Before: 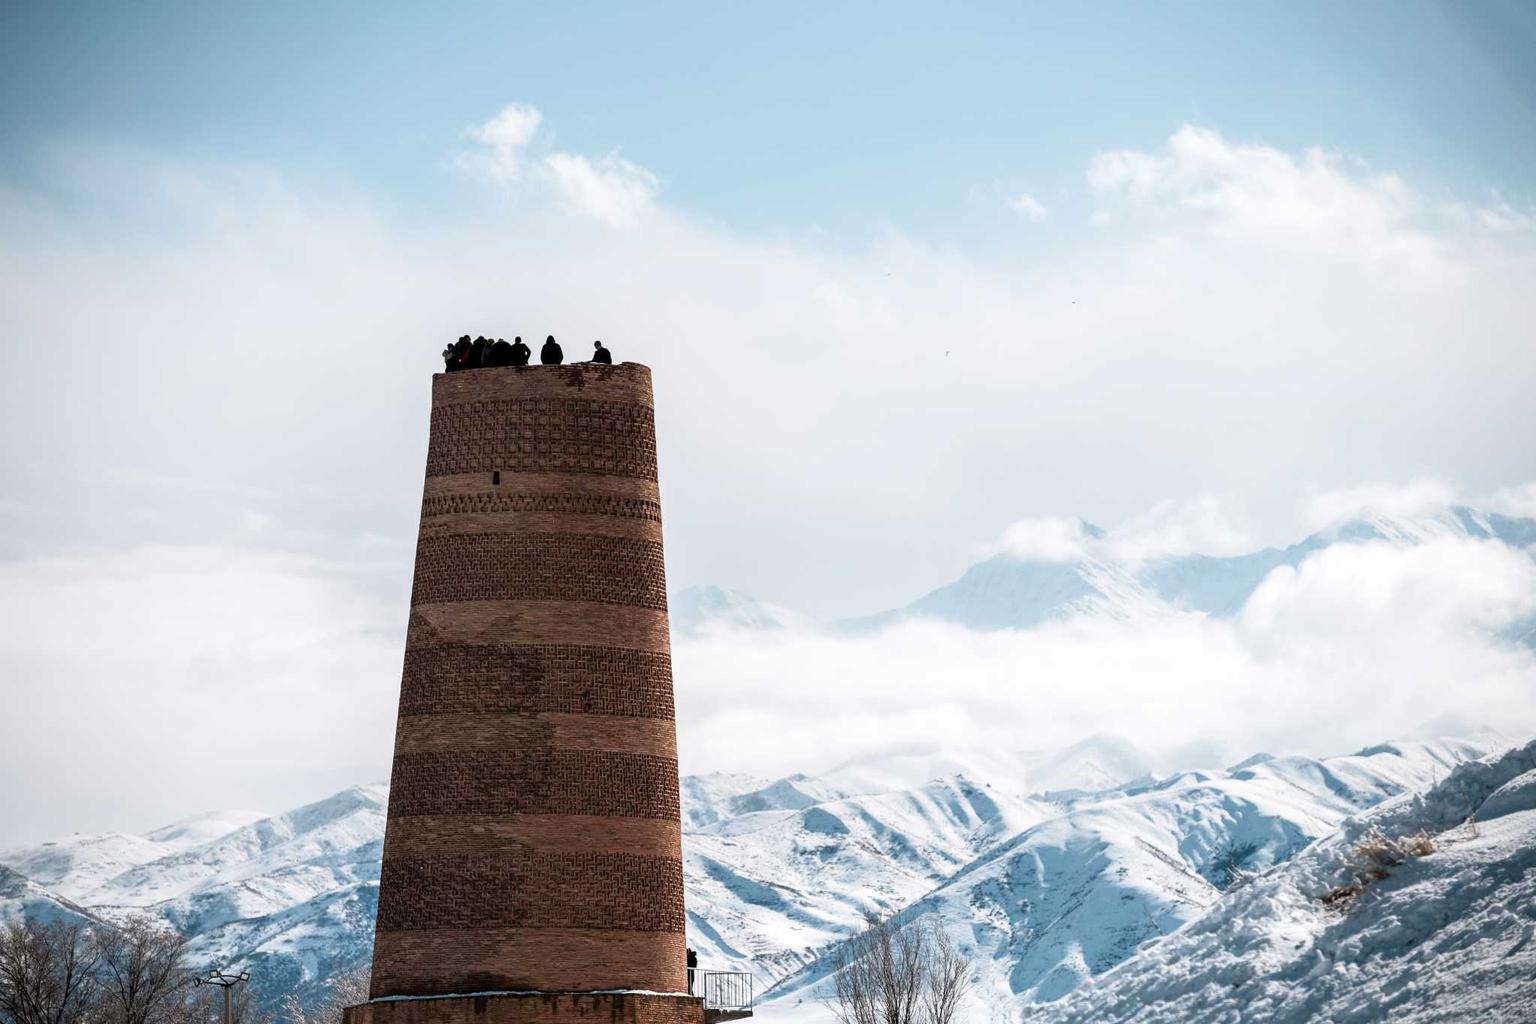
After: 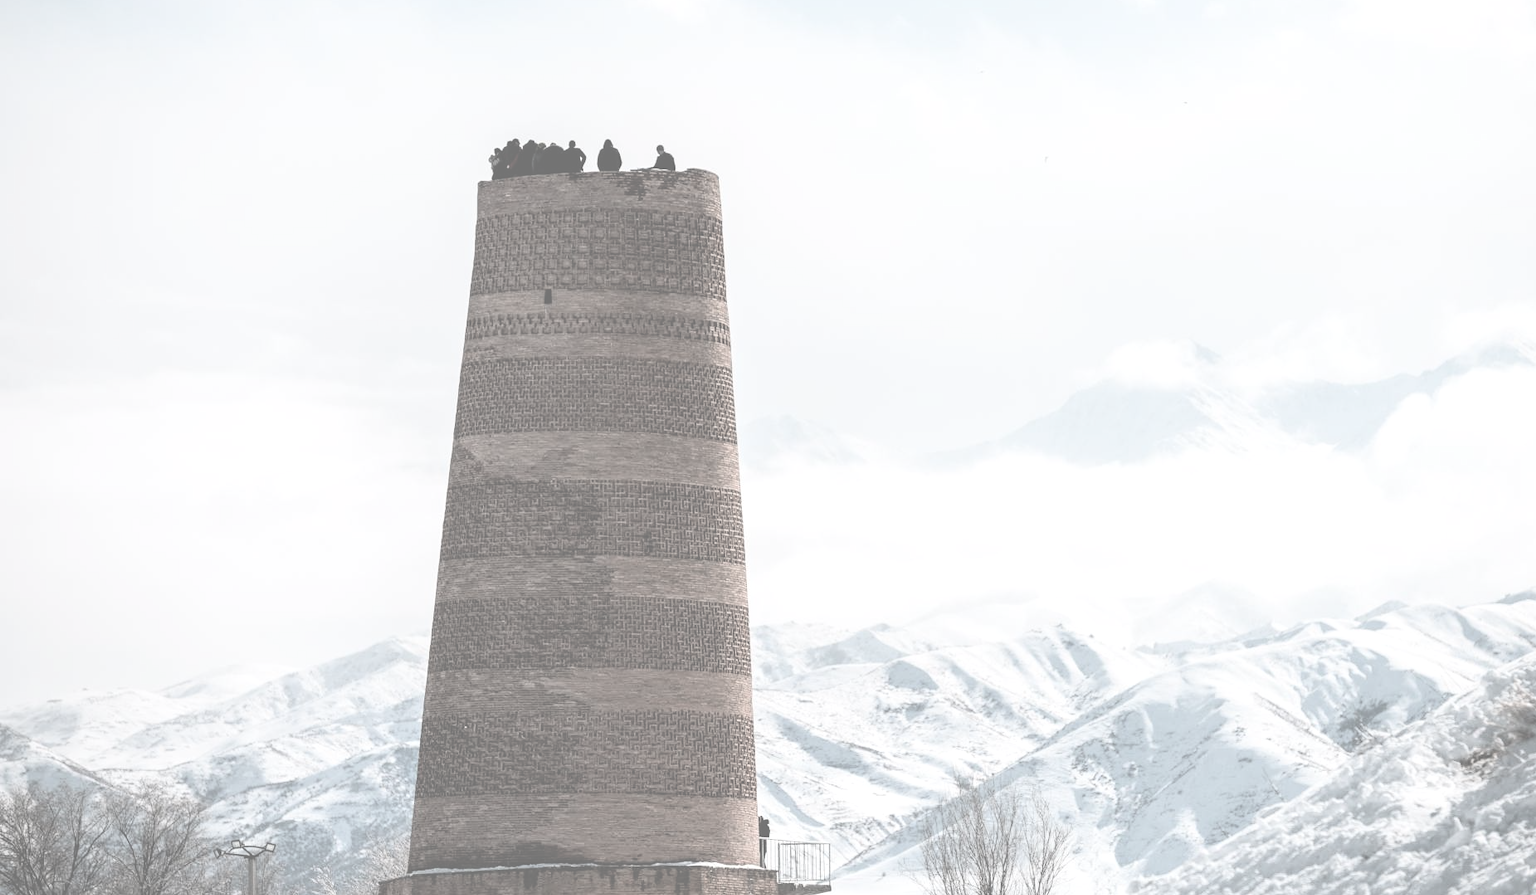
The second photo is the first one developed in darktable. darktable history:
tone equalizer: -8 EV -1.05 EV, -7 EV -1.02 EV, -6 EV -0.85 EV, -5 EV -0.545 EV, -3 EV 0.605 EV, -2 EV 0.883 EV, -1 EV 1.01 EV, +0 EV 1.05 EV, edges refinement/feathering 500, mask exposure compensation -1.57 EV, preserve details no
contrast brightness saturation: contrast -0.326, brightness 0.748, saturation -0.775
crop: top 20.474%, right 9.421%, bottom 0.347%
